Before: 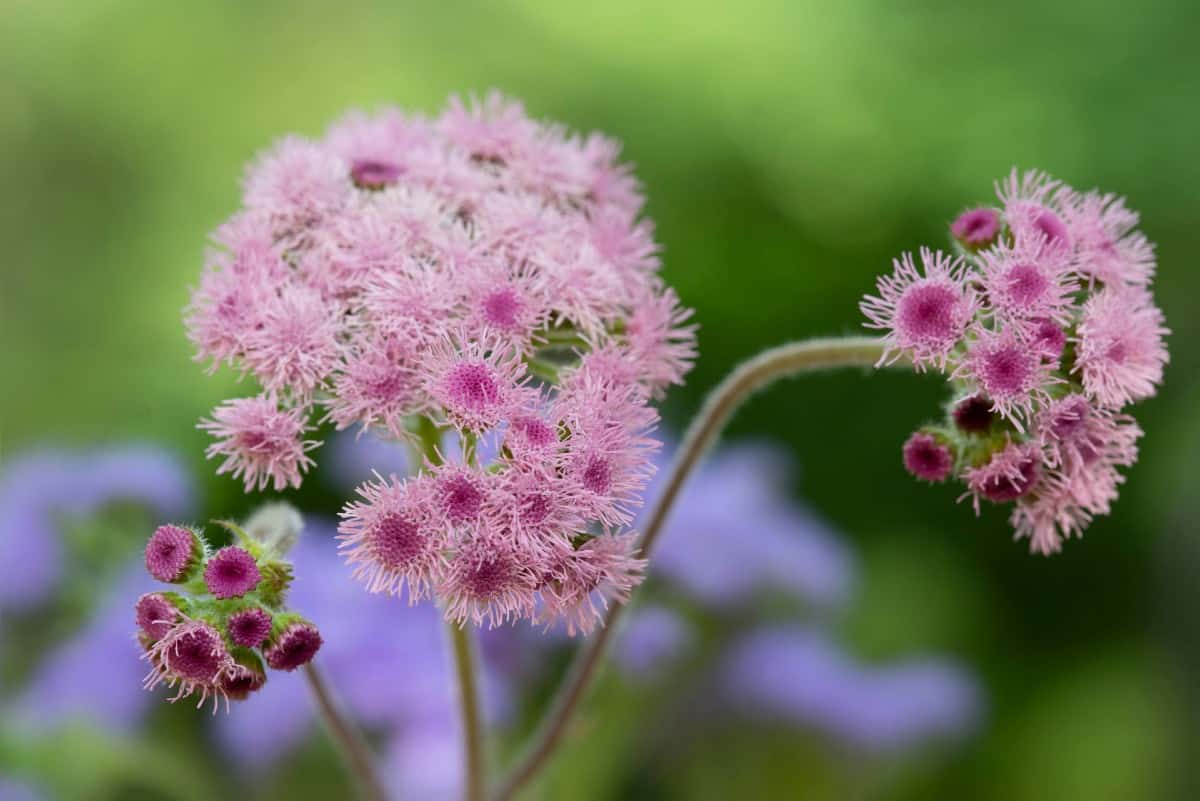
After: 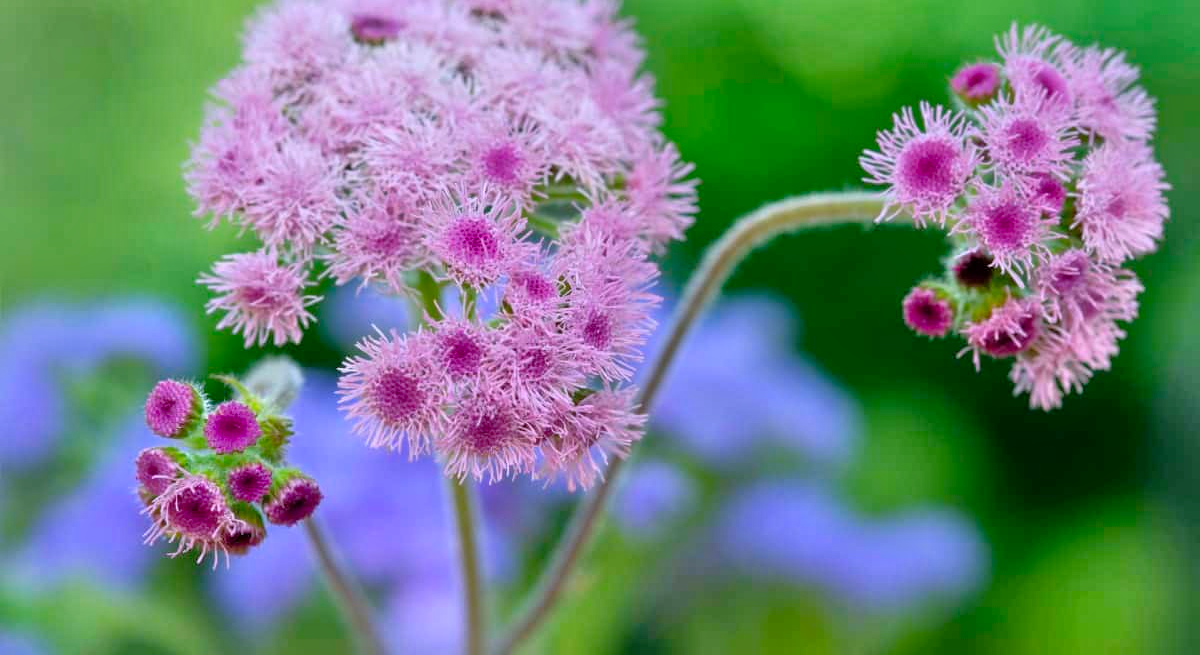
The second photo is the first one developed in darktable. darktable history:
crop and rotate: top 18.16%
color balance rgb: power › luminance -7.843%, power › chroma 1.081%, power › hue 217.95°, highlights gain › chroma 3.01%, highlights gain › hue 60.18°, perceptual saturation grading › global saturation 31.29%
color calibration: x 0.38, y 0.389, temperature 4076.88 K
tone equalizer: -7 EV 0.158 EV, -6 EV 0.57 EV, -5 EV 1.14 EV, -4 EV 1.37 EV, -3 EV 1.16 EV, -2 EV 0.6 EV, -1 EV 0.16 EV, mask exposure compensation -0.489 EV
